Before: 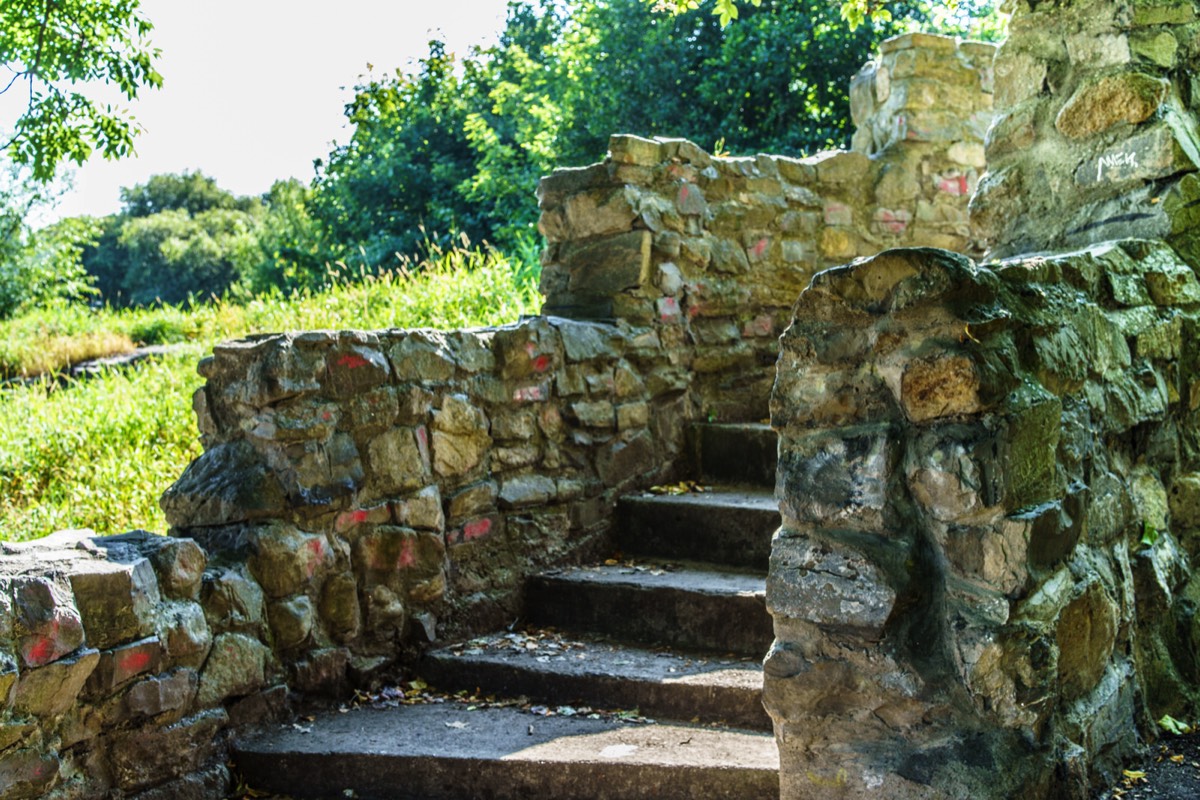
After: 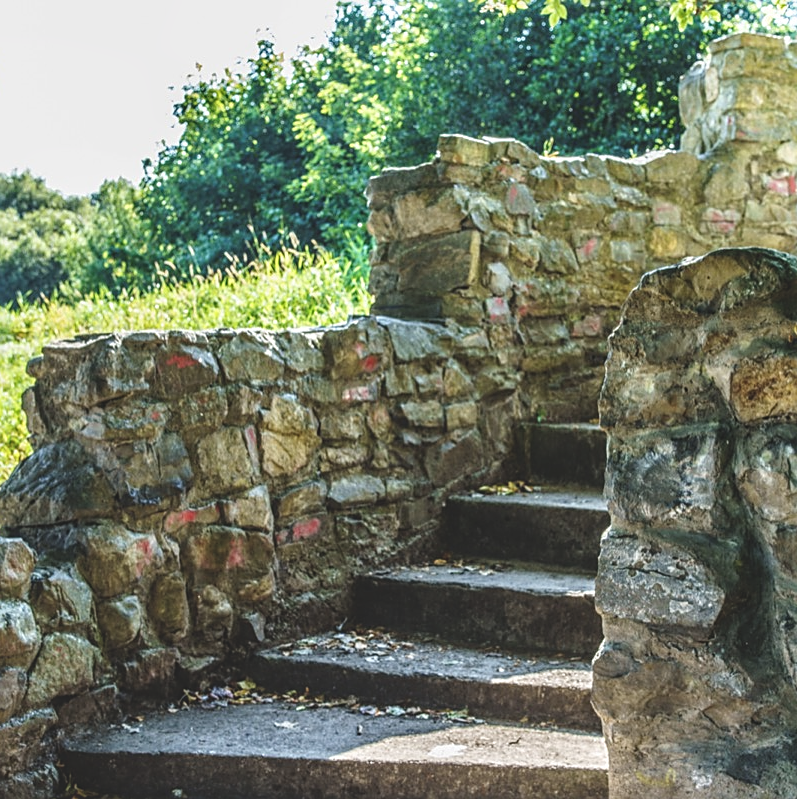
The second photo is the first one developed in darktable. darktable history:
sharpen: on, module defaults
crop and rotate: left 14.294%, right 19.208%
exposure: black level correction -0.026, exposure -0.118 EV, compensate highlight preservation false
local contrast: detail 130%
